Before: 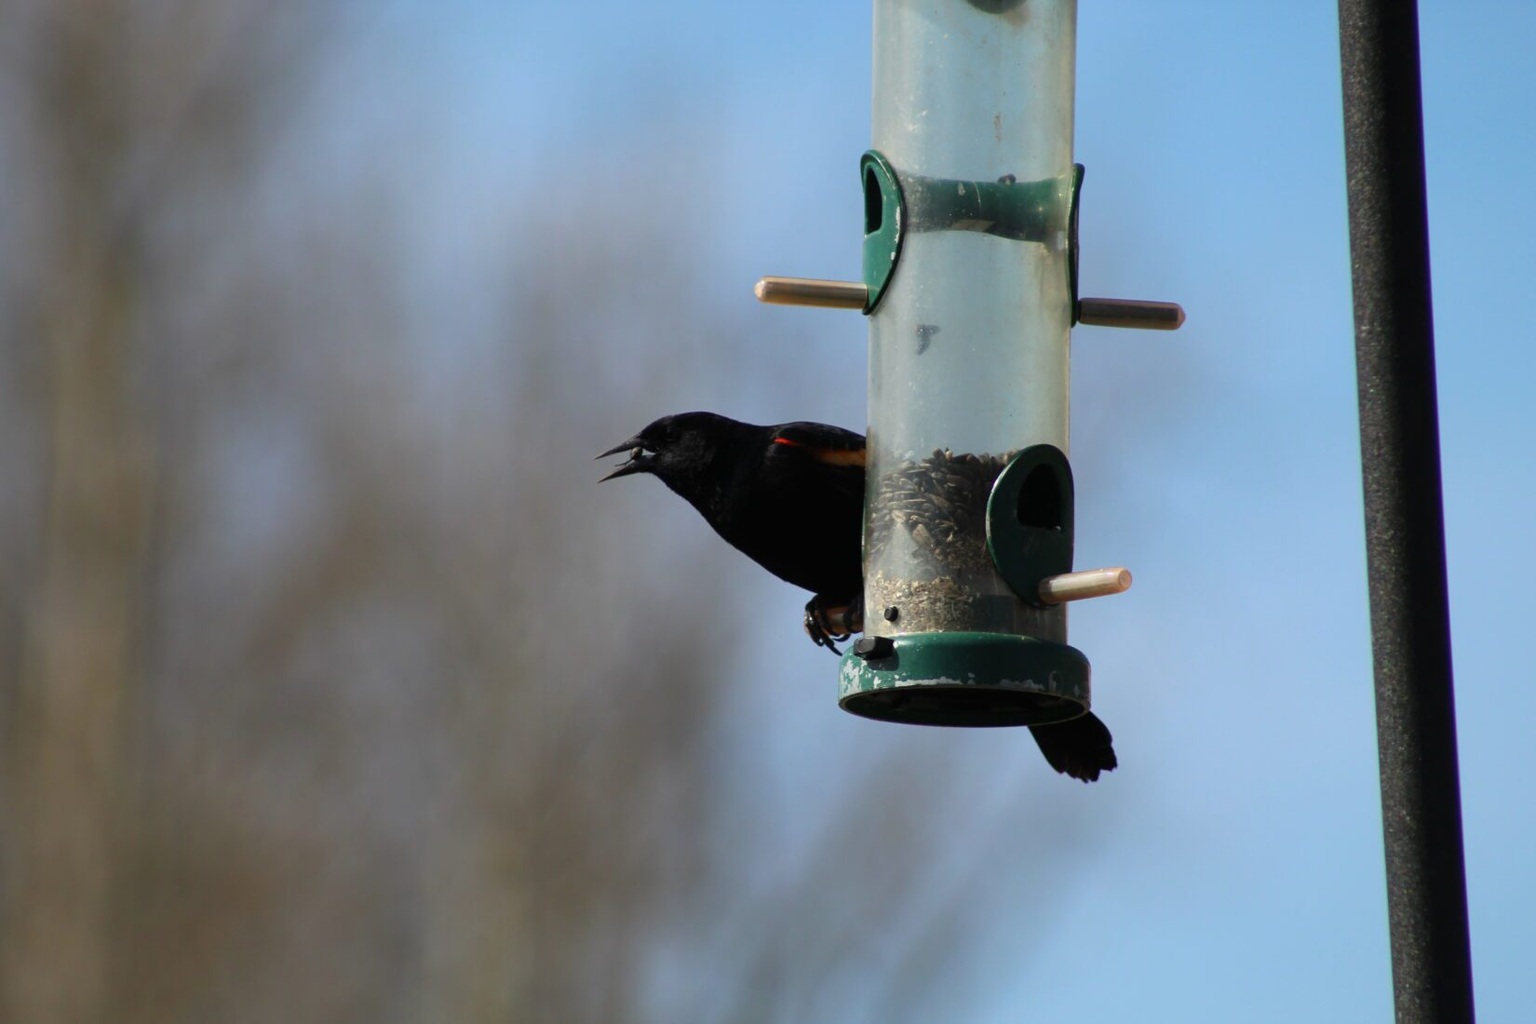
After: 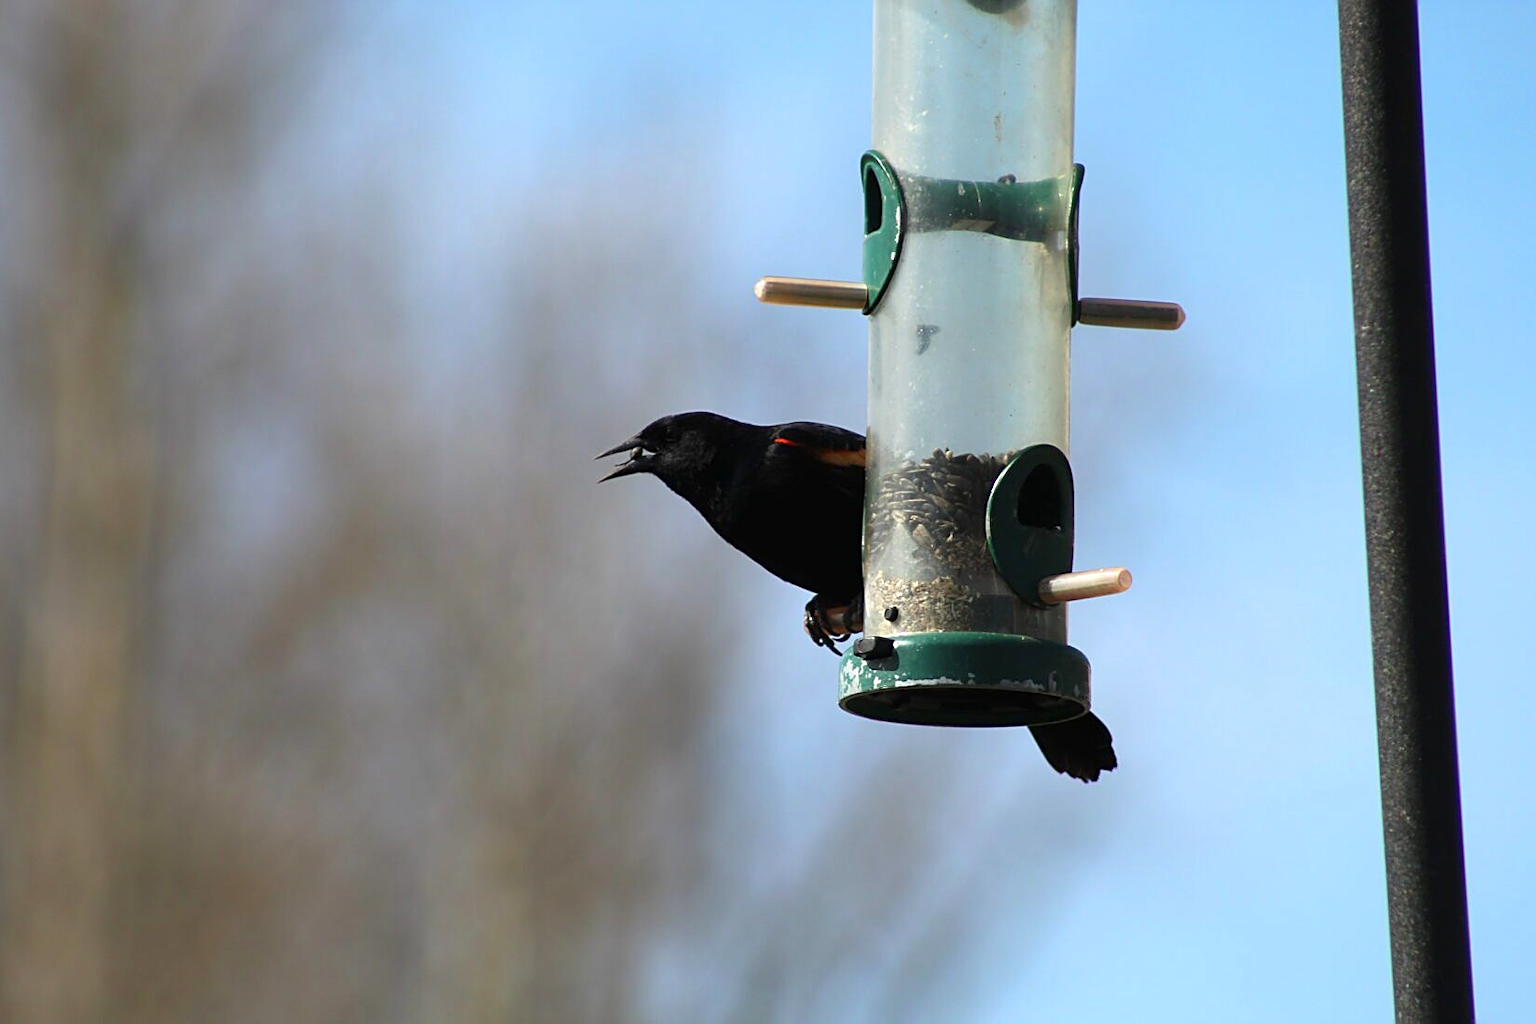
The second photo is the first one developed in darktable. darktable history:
exposure: exposure 0.507 EV, compensate highlight preservation false
sharpen: on, module defaults
